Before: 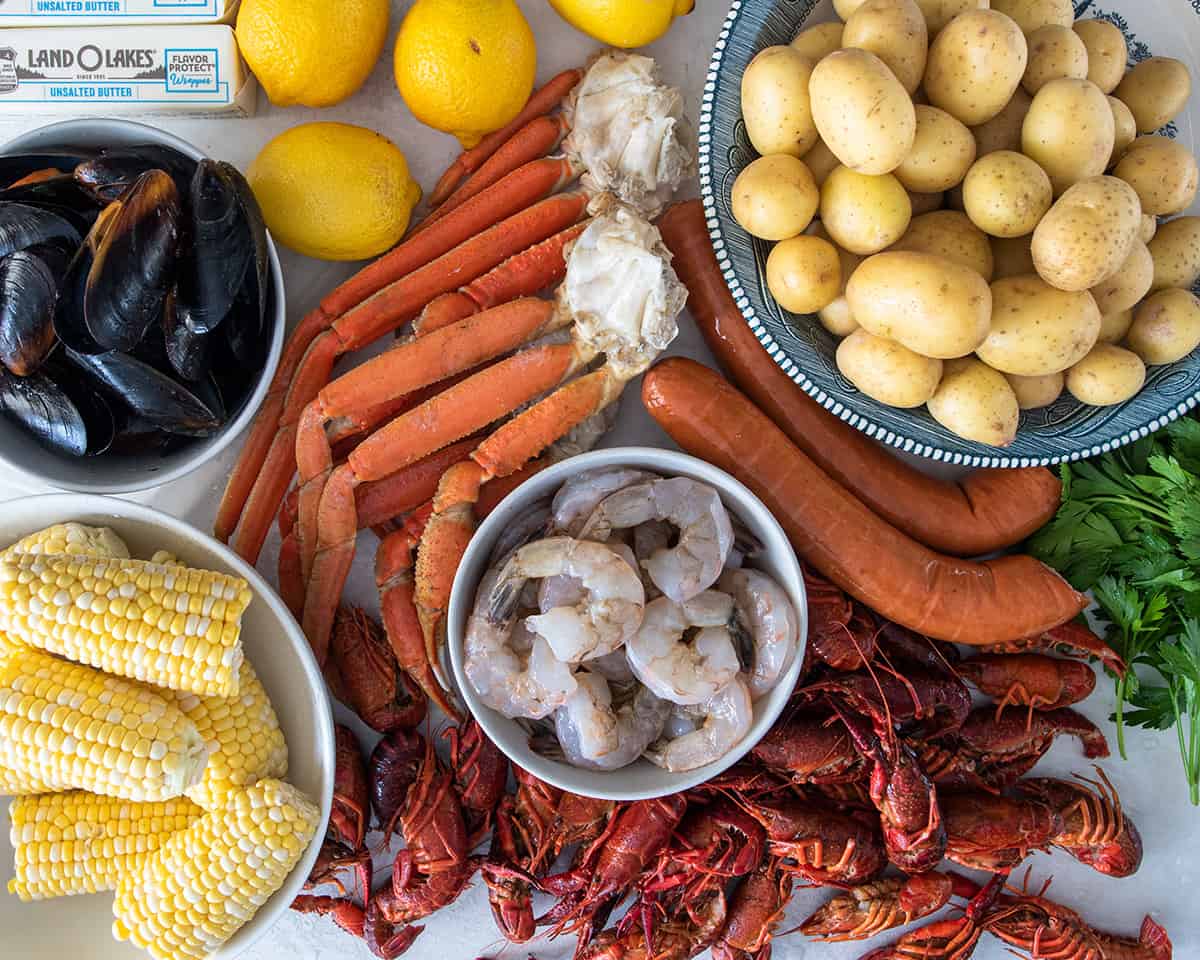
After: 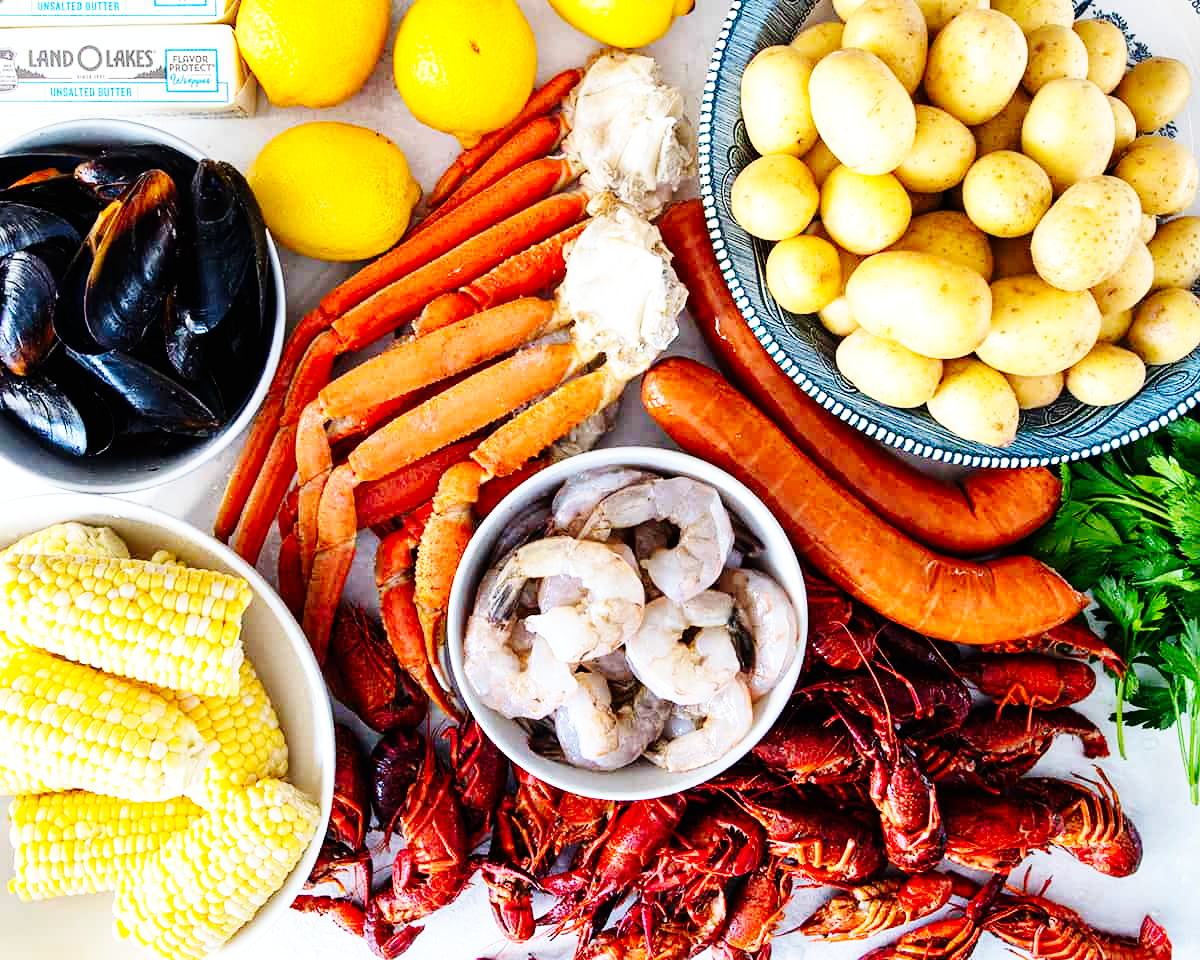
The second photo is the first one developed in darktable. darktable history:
base curve: curves: ch0 [(0, 0) (0, 0) (0.002, 0.001) (0.008, 0.003) (0.019, 0.011) (0.037, 0.037) (0.064, 0.11) (0.102, 0.232) (0.152, 0.379) (0.216, 0.524) (0.296, 0.665) (0.394, 0.789) (0.512, 0.881) (0.651, 0.945) (0.813, 0.986) (1, 1)], preserve colors none
color balance: contrast 8.5%, output saturation 105%
